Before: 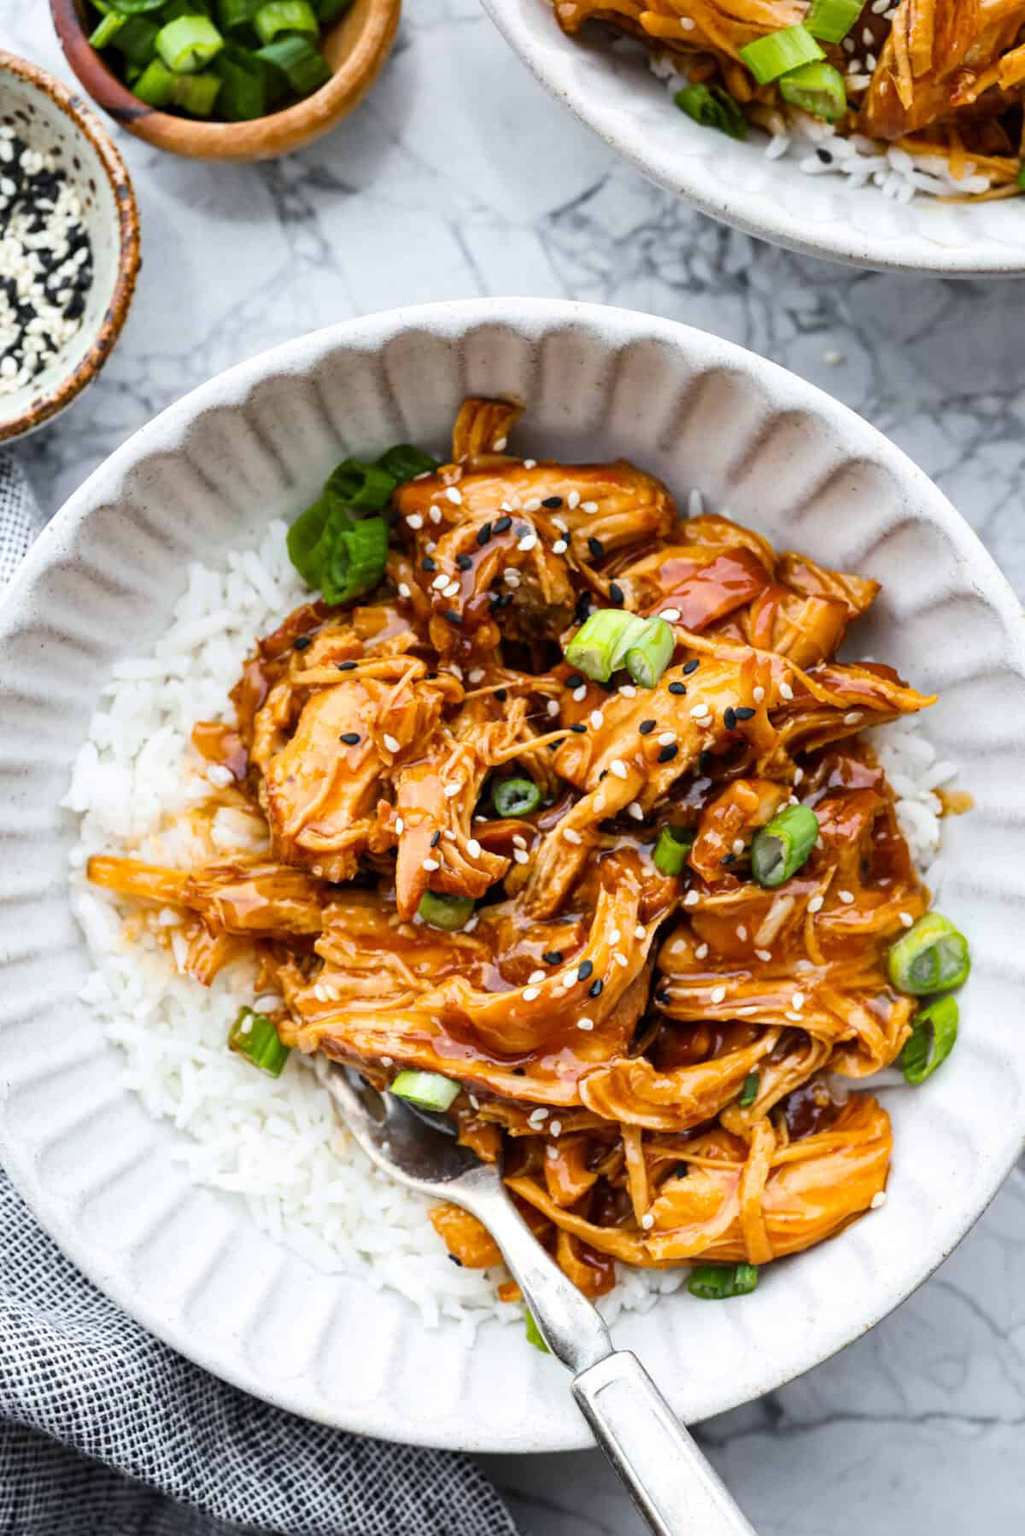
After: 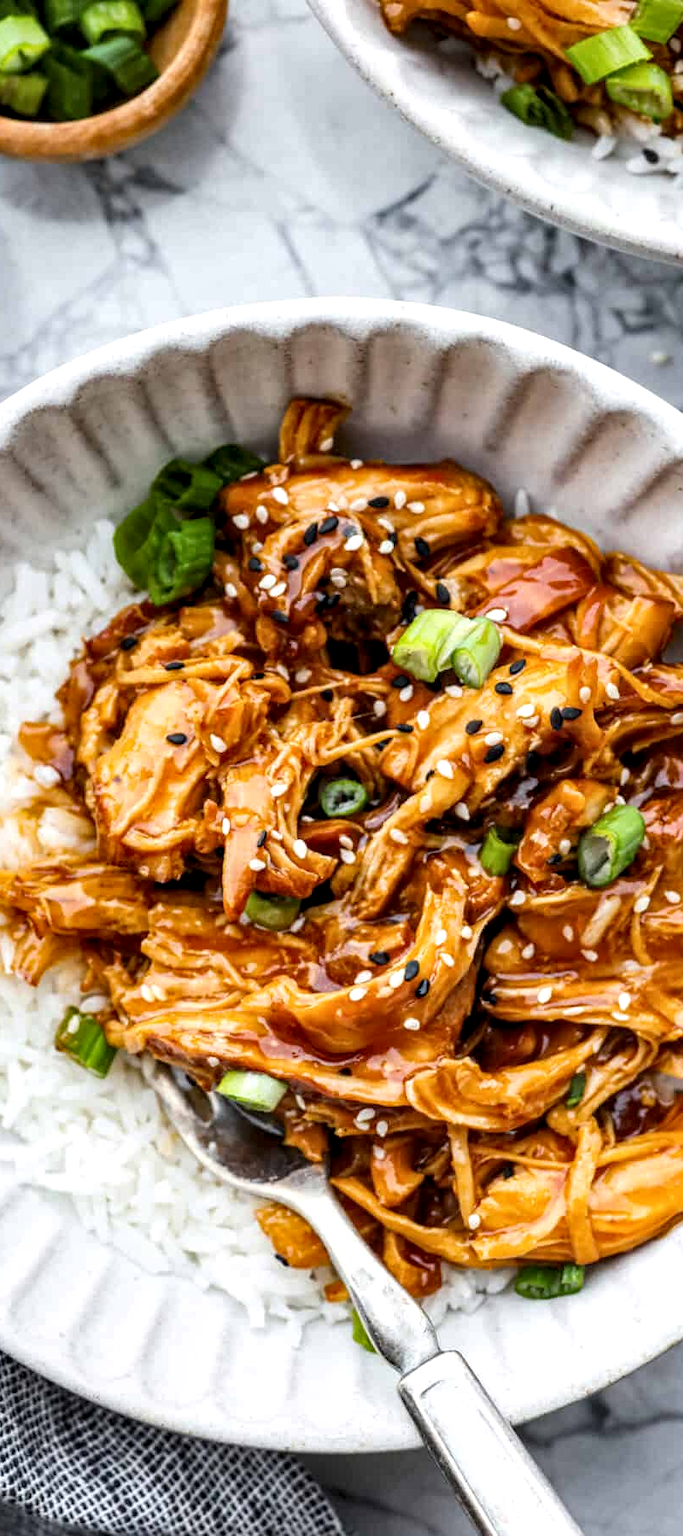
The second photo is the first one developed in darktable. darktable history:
crop: left 16.979%, right 16.227%
local contrast: detail 144%
